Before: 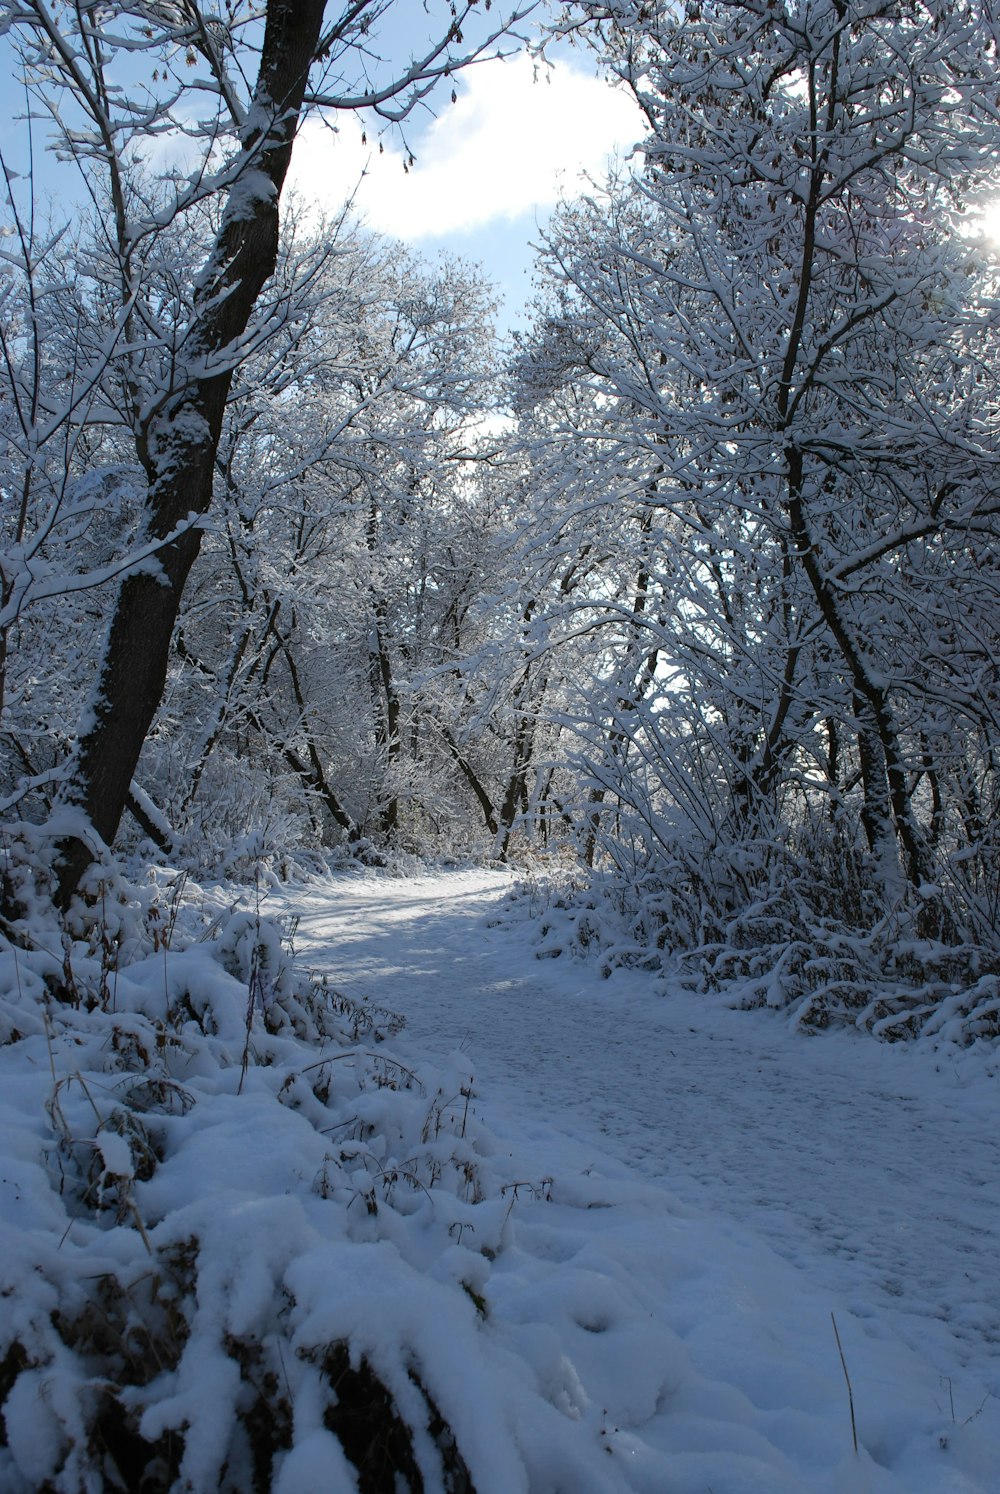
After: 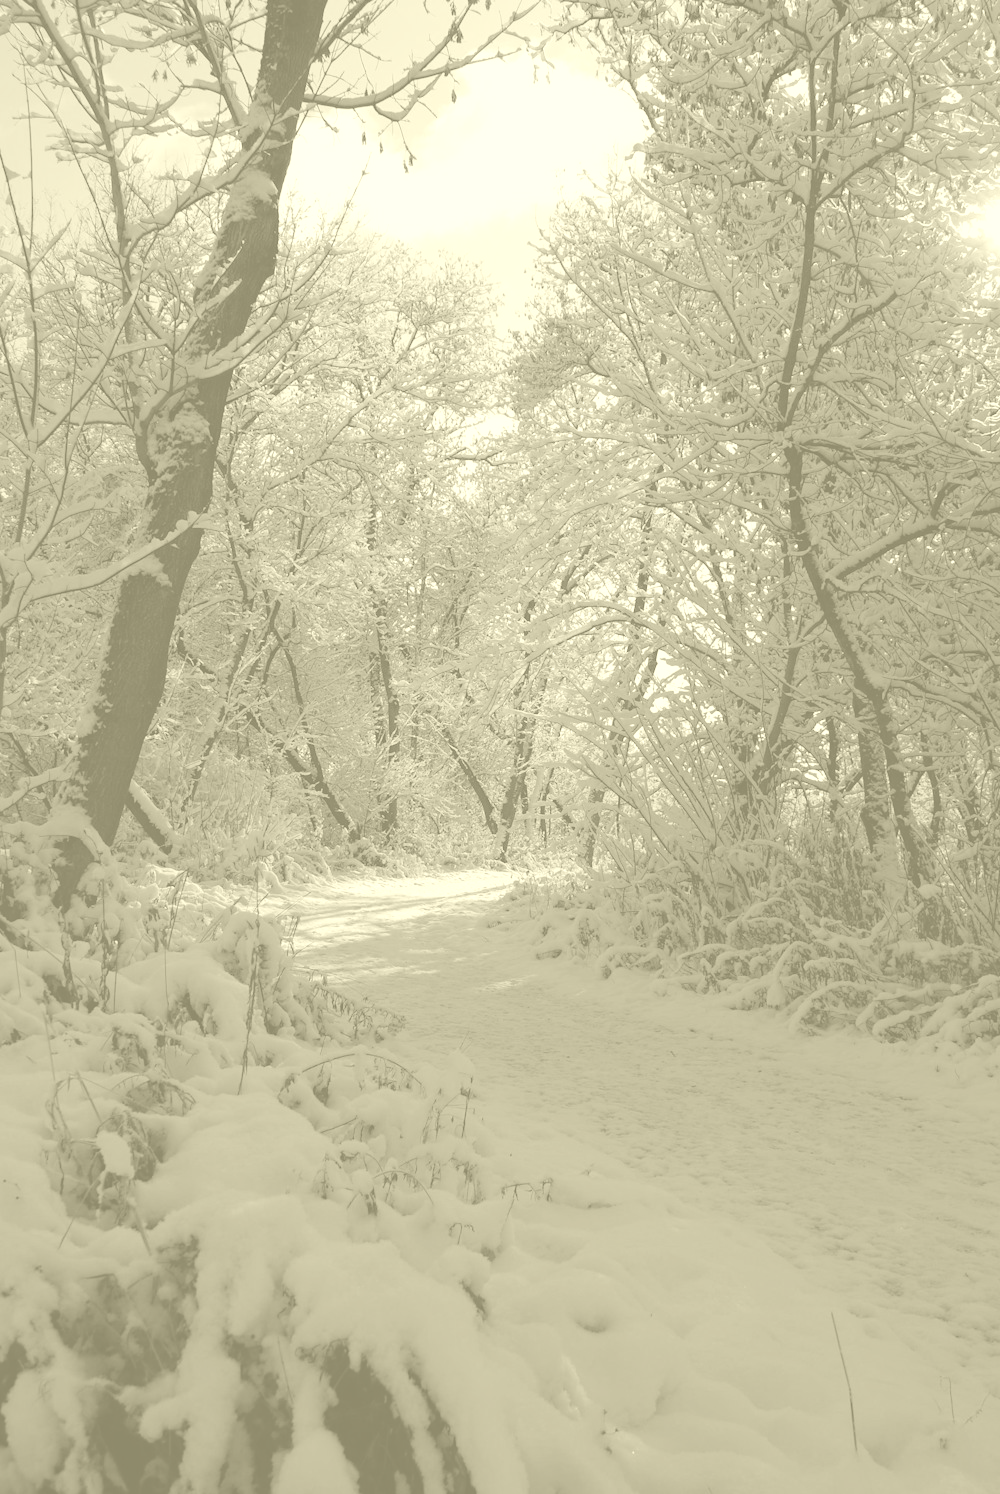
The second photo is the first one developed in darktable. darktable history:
colorize: hue 43.2°, saturation 40%, version 1
color balance rgb: perceptual saturation grading › global saturation 30%, global vibrance 20%
